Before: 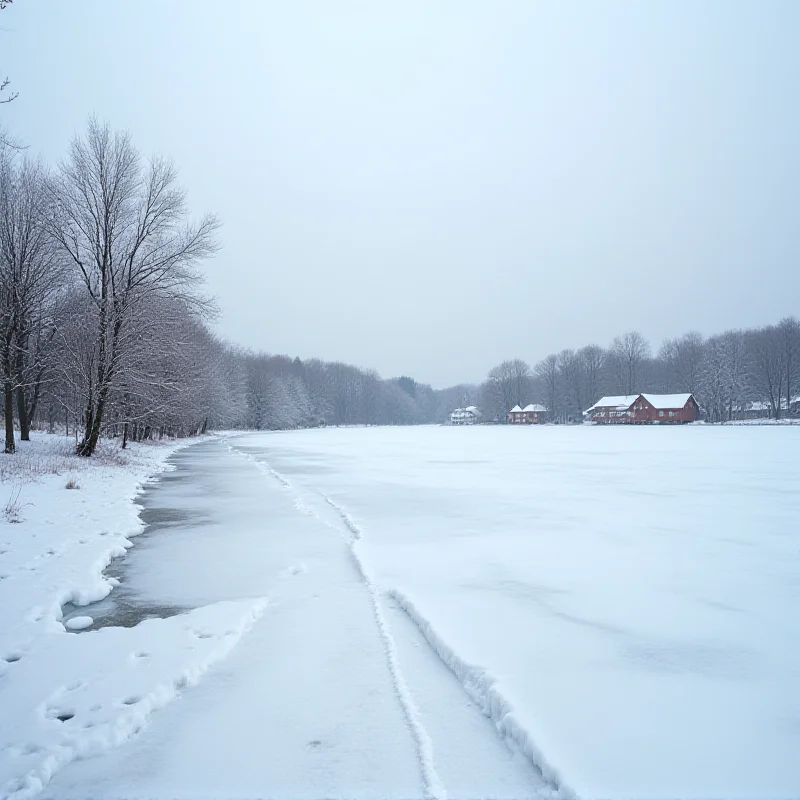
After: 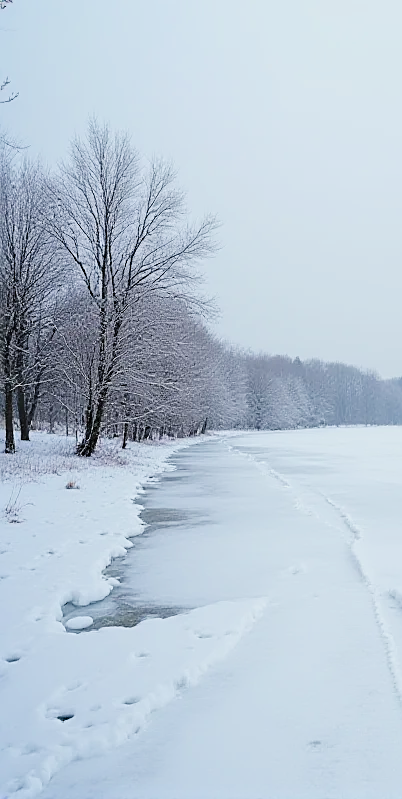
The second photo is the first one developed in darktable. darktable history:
sharpen: on, module defaults
crop and rotate: left 0.028%, top 0%, right 49.613%
levels: levels [0, 0.435, 0.917]
filmic rgb: black relative exposure -7.65 EV, white relative exposure 4.56 EV, hardness 3.61
